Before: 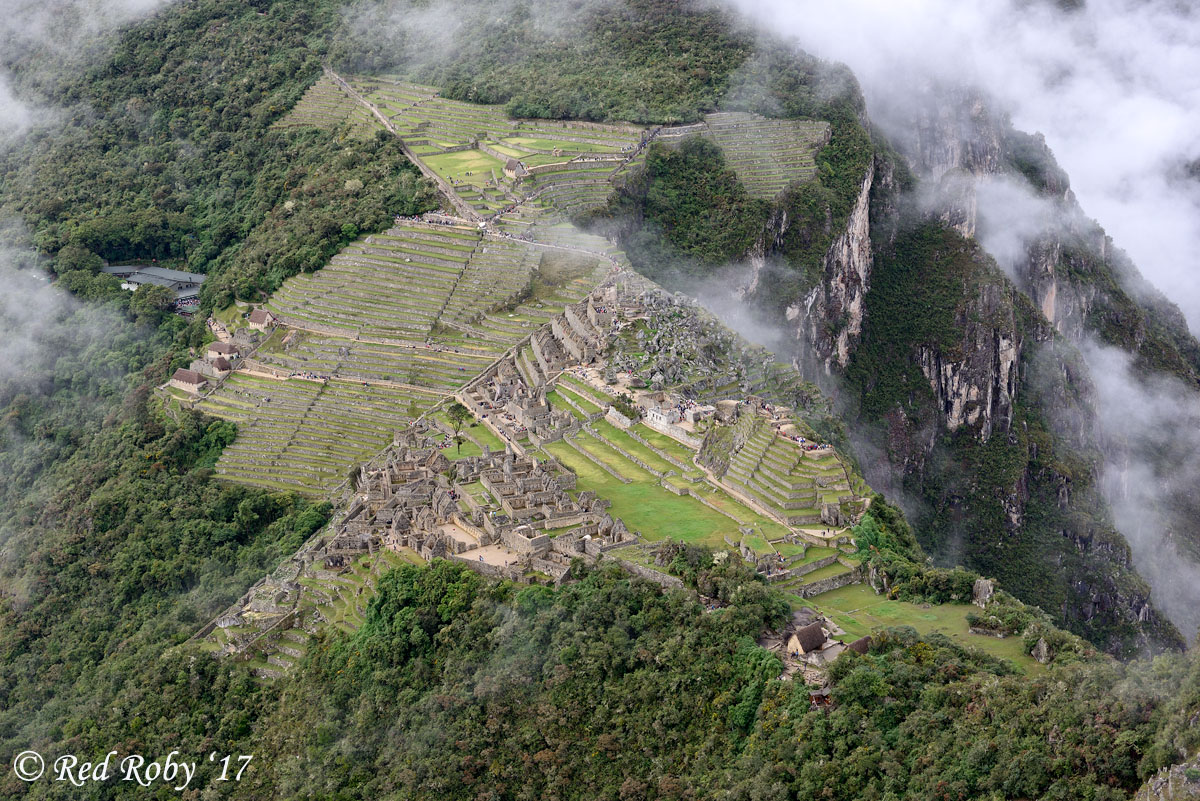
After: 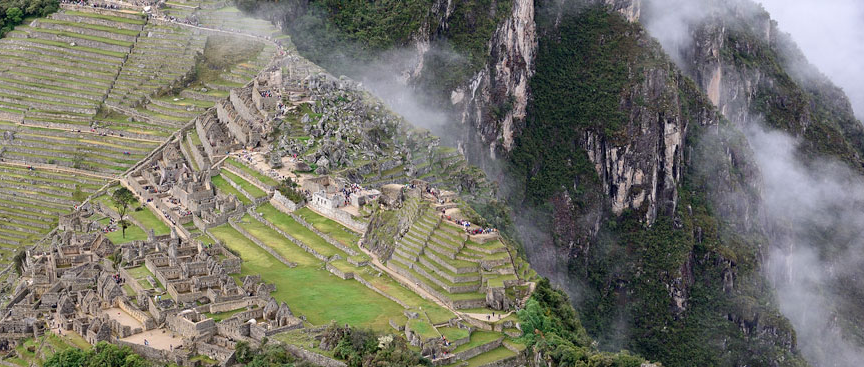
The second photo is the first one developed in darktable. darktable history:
crop and rotate: left 27.938%, top 27.046%, bottom 27.046%
local contrast: mode bilateral grid, contrast 15, coarseness 36, detail 105%, midtone range 0.2
